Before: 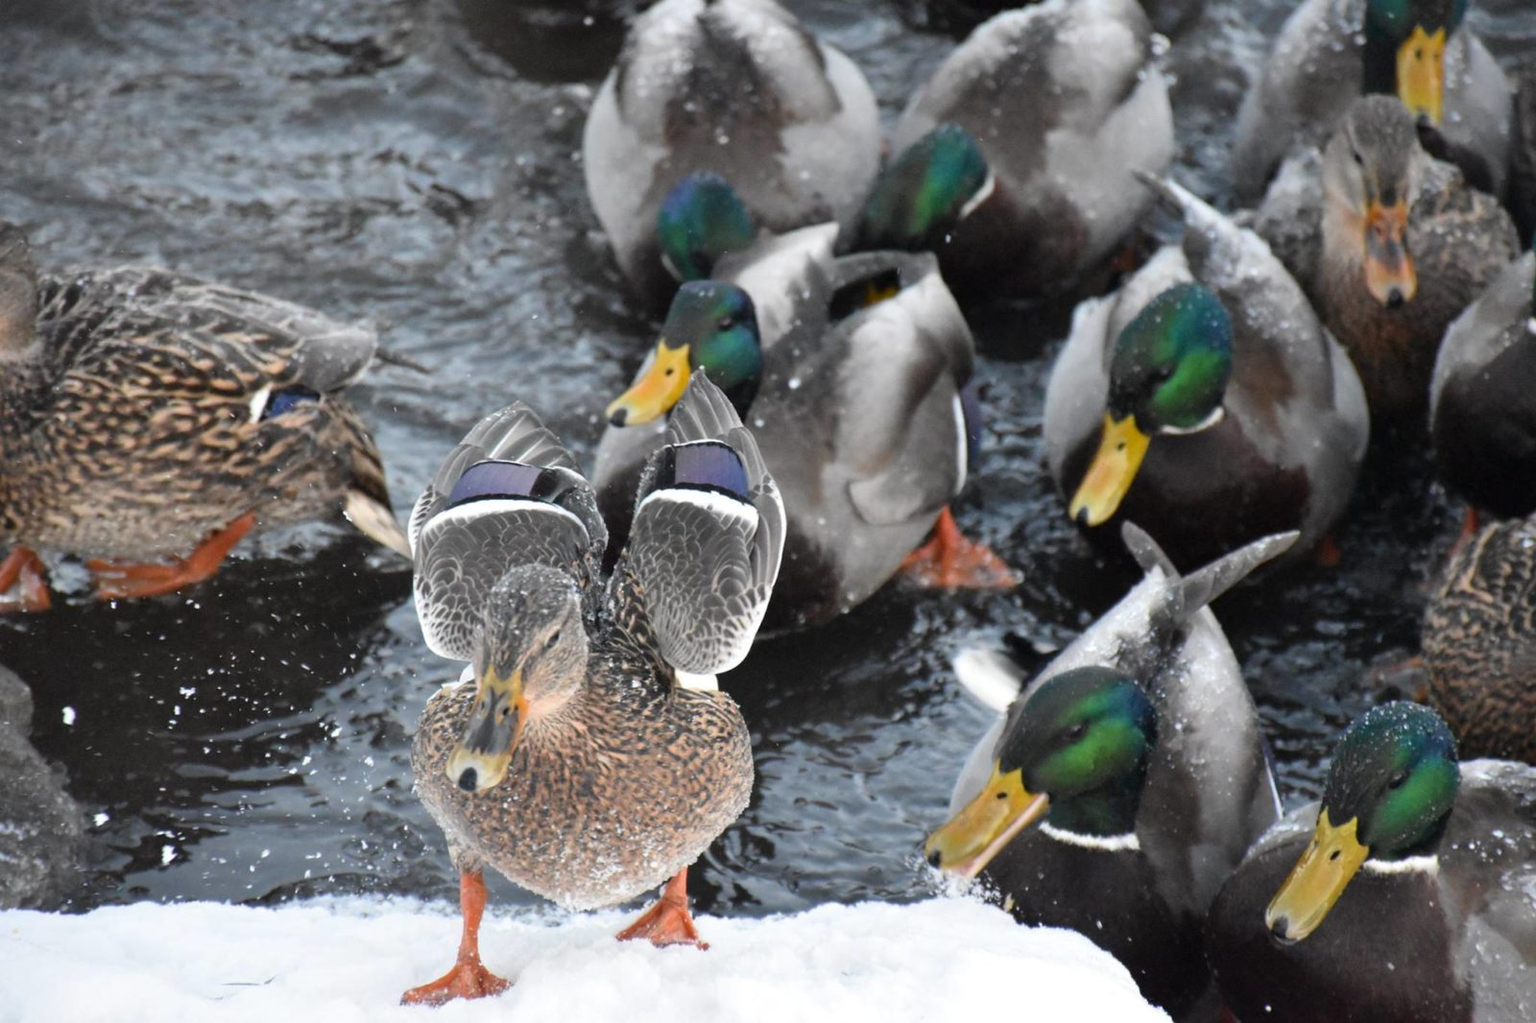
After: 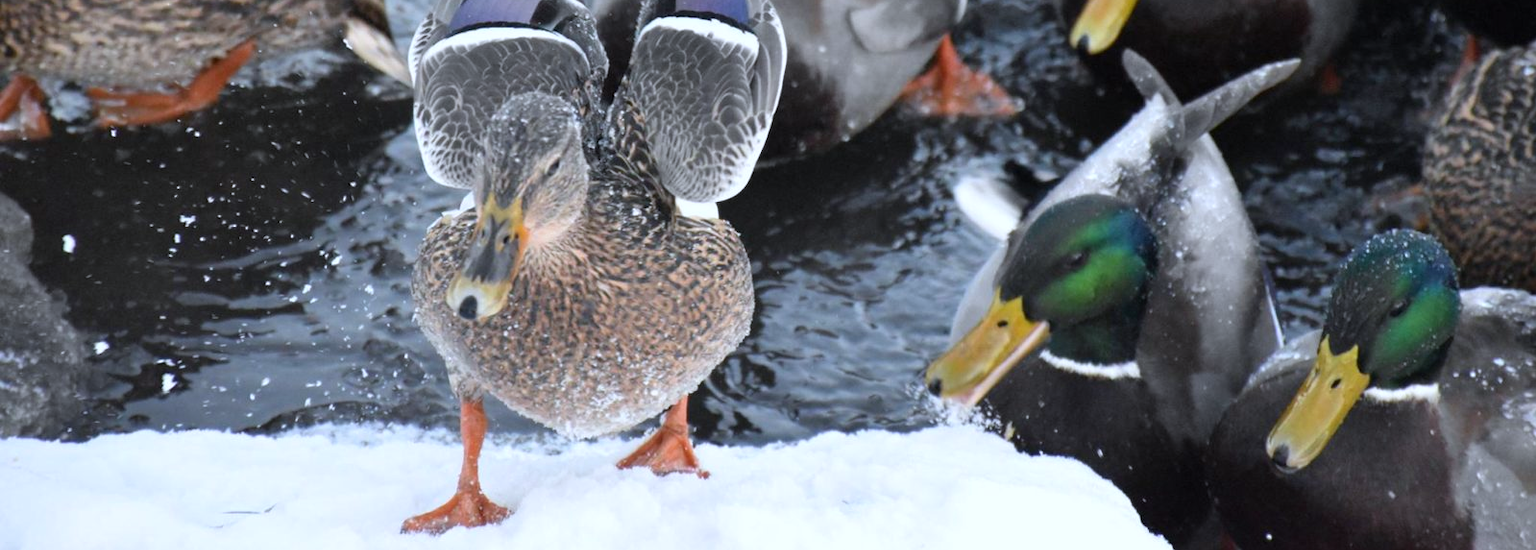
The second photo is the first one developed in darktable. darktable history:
crop and rotate: top 46.237%
white balance: red 0.954, blue 1.079
sharpen: radius 2.883, amount 0.868, threshold 47.523
